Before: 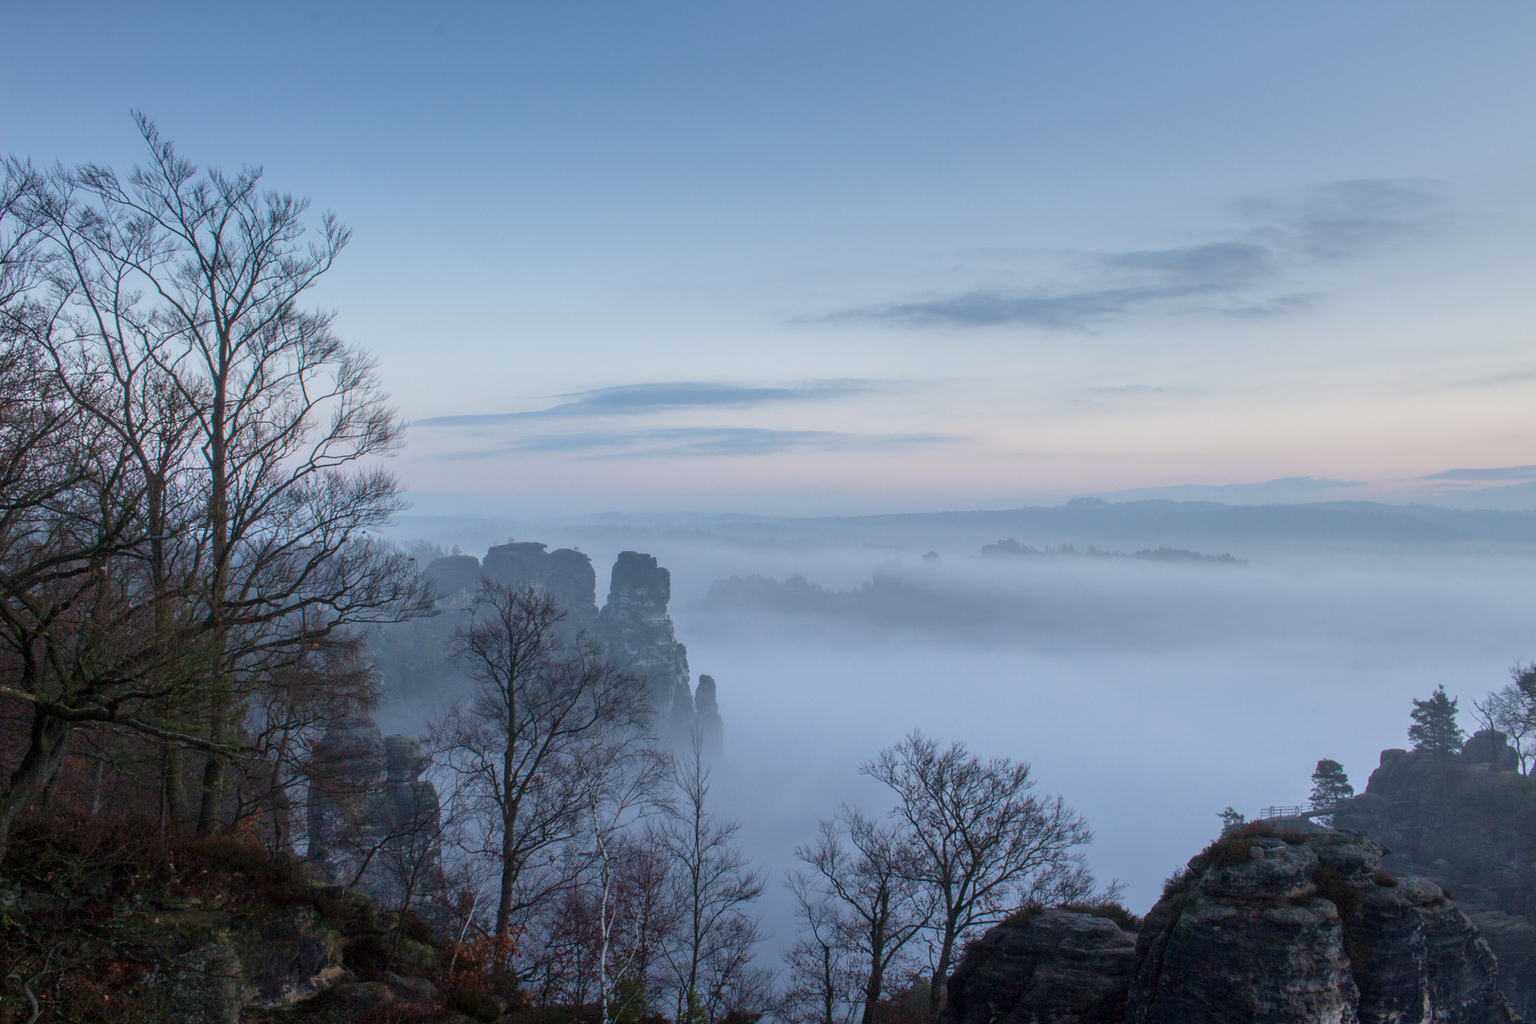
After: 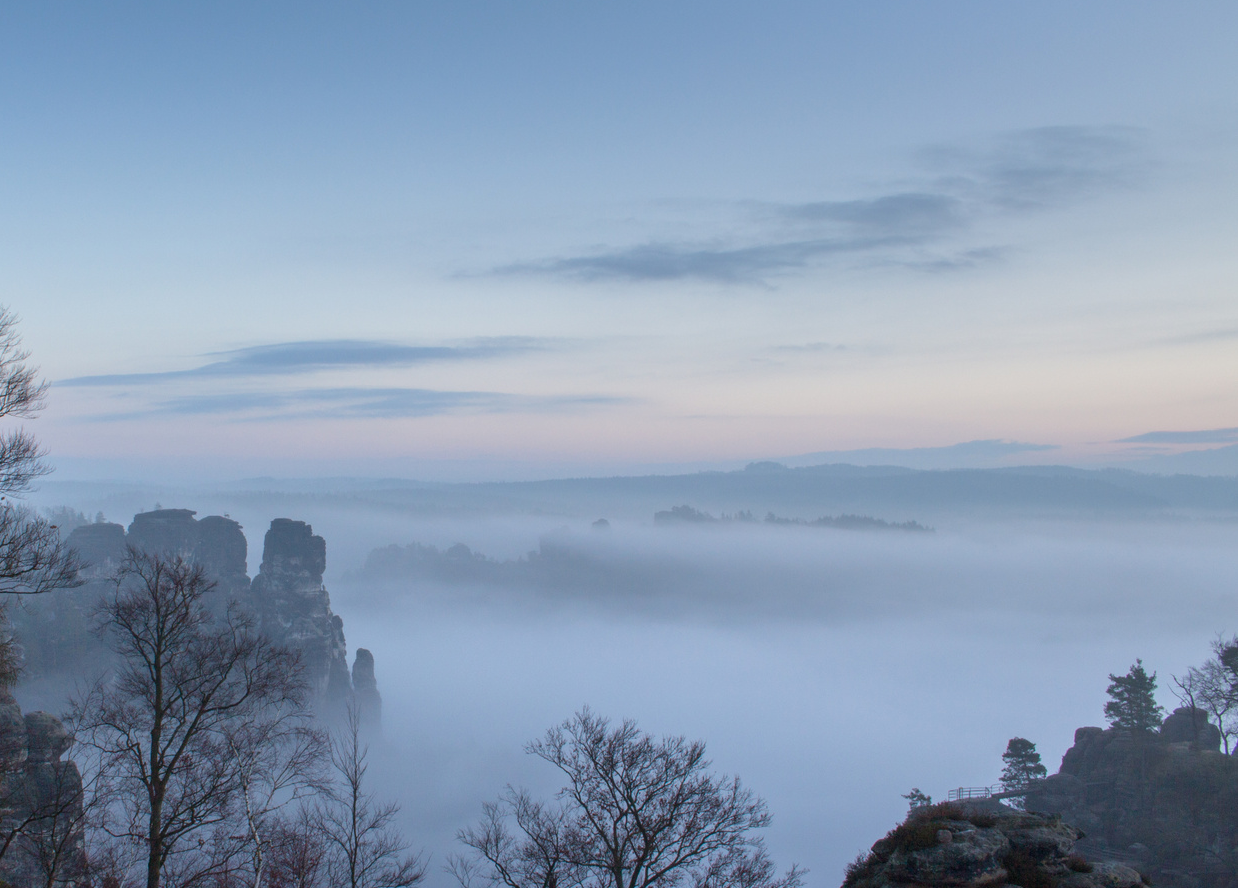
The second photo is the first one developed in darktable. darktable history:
tone equalizer: smoothing diameter 24.99%, edges refinement/feathering 10.29, preserve details guided filter
crop: left 23.567%, top 5.895%, bottom 11.837%
